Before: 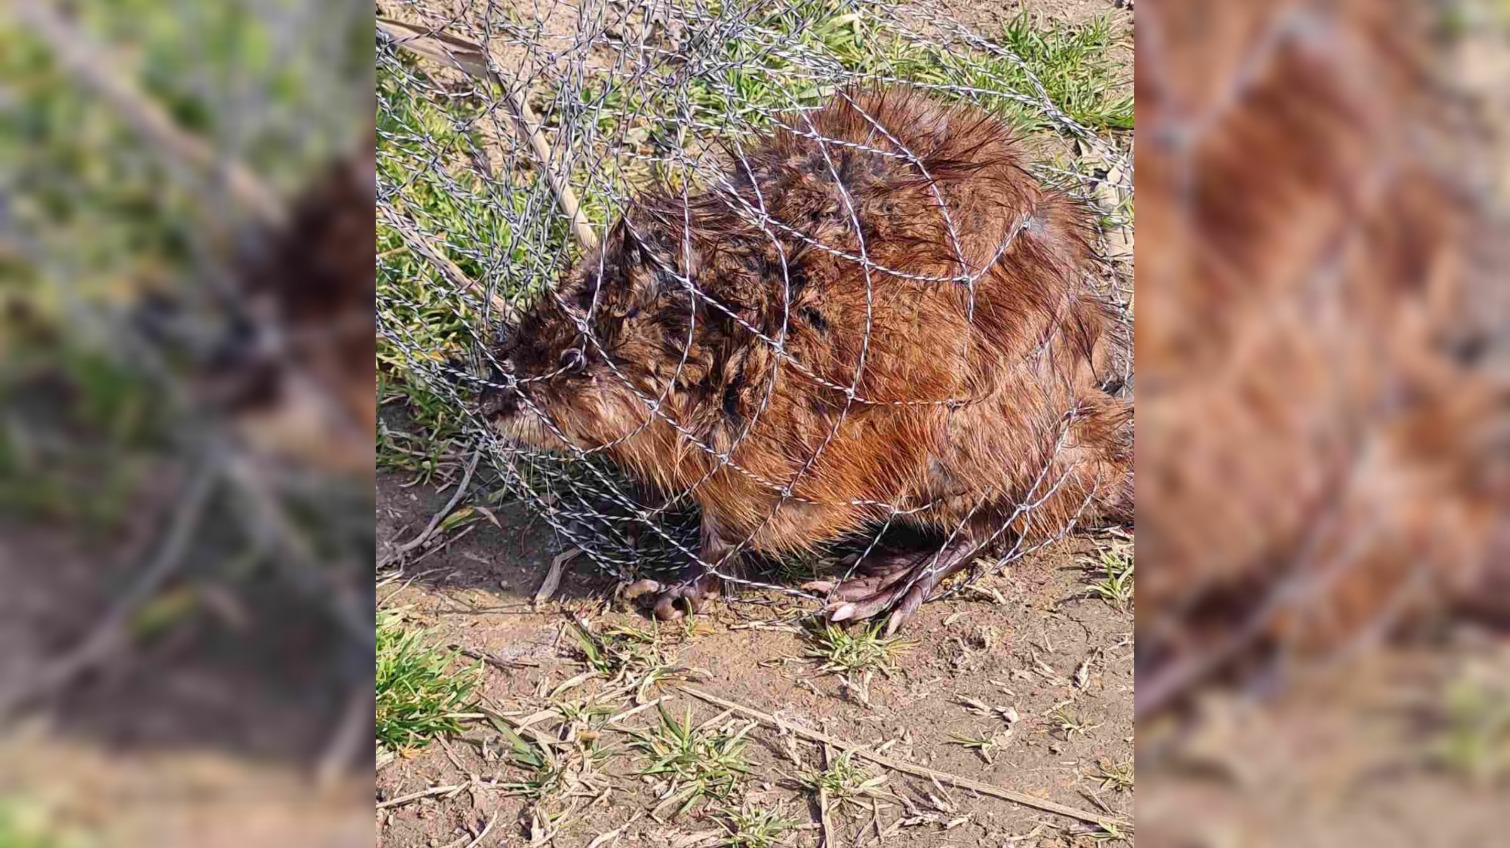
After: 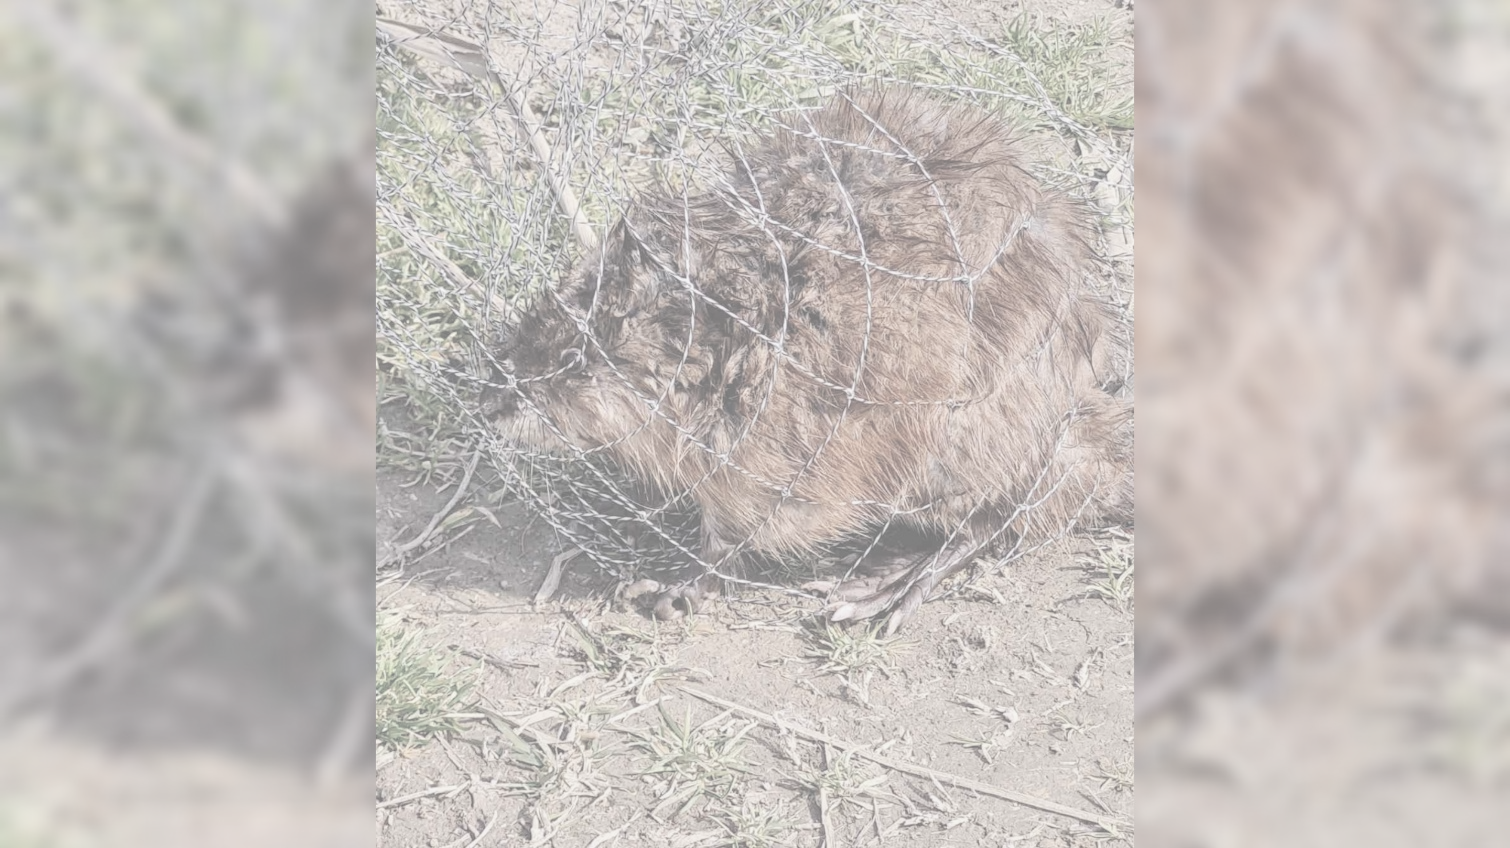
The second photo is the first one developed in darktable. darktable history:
local contrast: detail 130%
exposure: black level correction -0.01, exposure 0.071 EV, compensate exposure bias true, compensate highlight preservation false
contrast brightness saturation: contrast -0.332, brightness 0.764, saturation -0.793
